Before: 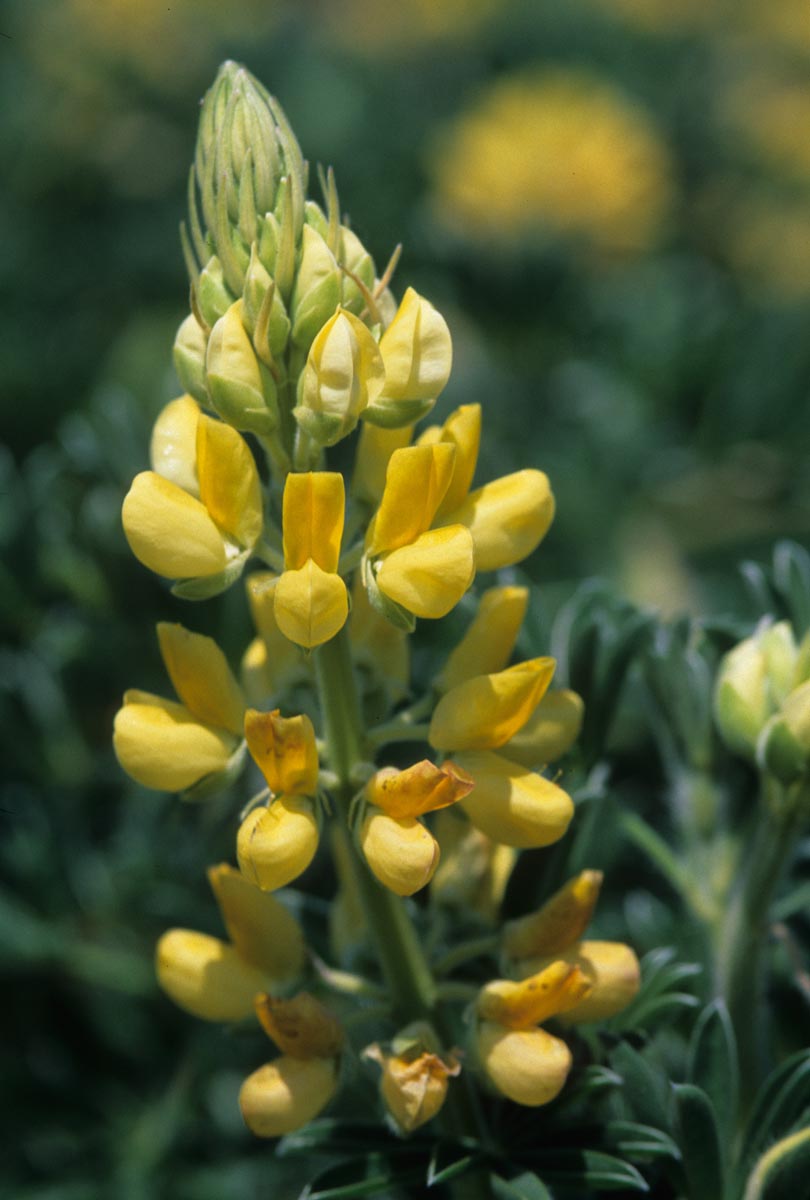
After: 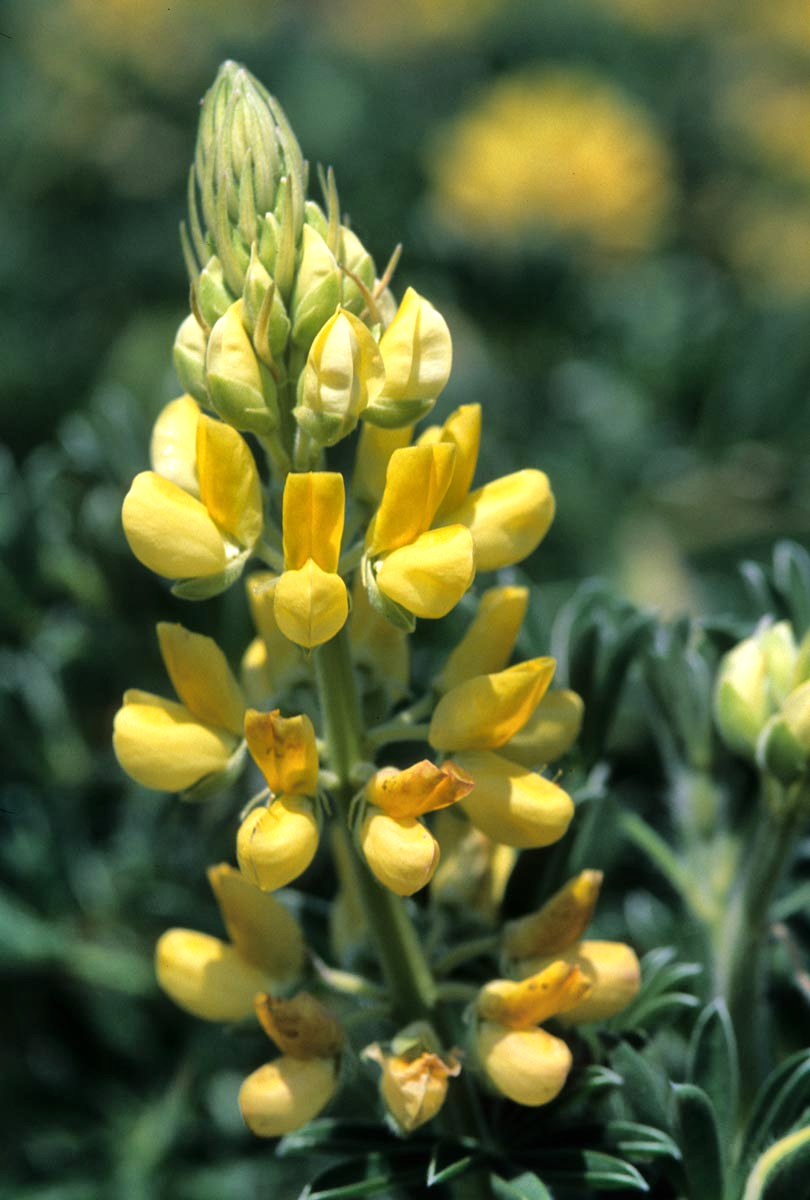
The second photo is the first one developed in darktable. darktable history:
local contrast: mode bilateral grid, contrast 20, coarseness 50, detail 119%, midtone range 0.2
shadows and highlights: low approximation 0.01, soften with gaussian
tone equalizer: -8 EV -0.439 EV, -7 EV -0.391 EV, -6 EV -0.311 EV, -5 EV -0.189 EV, -3 EV 0.217 EV, -2 EV 0.311 EV, -1 EV 0.378 EV, +0 EV 0.421 EV
